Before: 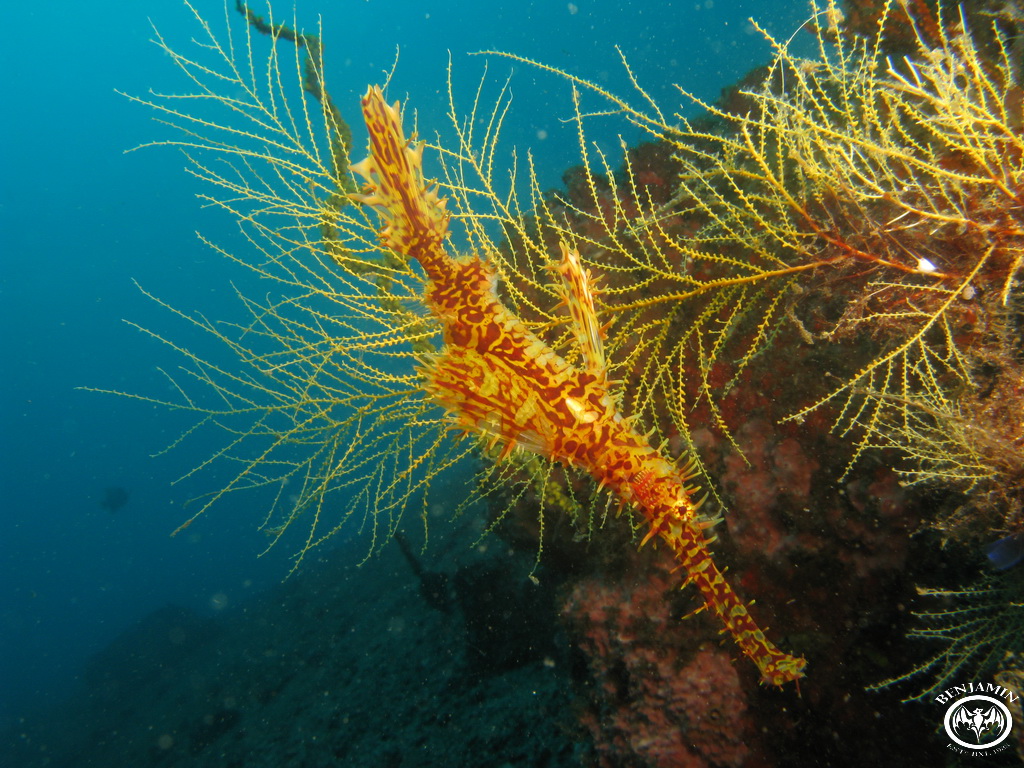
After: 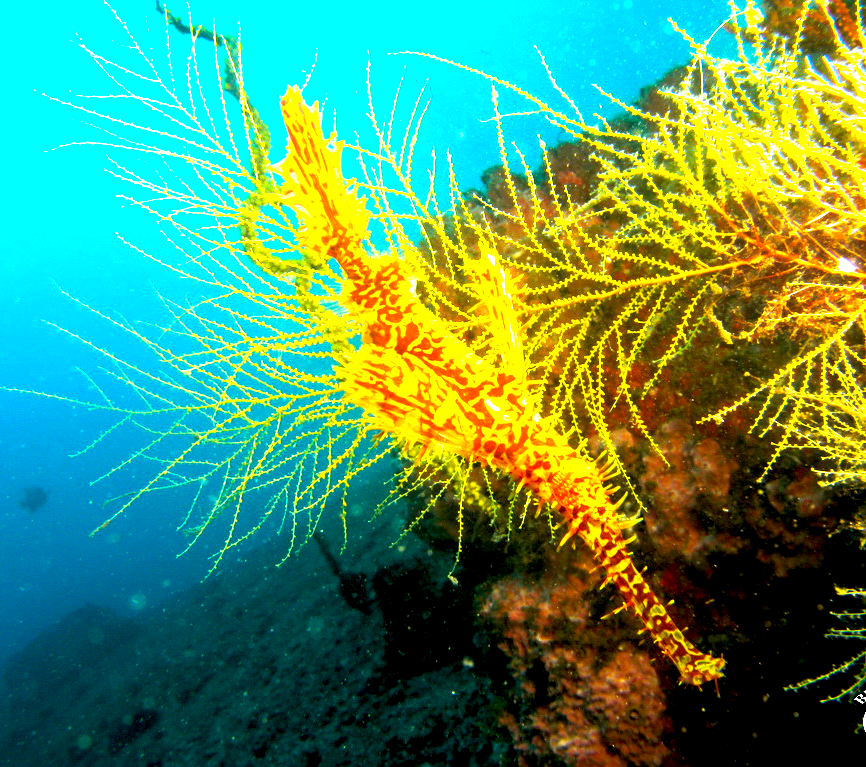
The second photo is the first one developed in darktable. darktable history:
exposure: black level correction 0.01, exposure 1 EV, compensate exposure bias true, compensate highlight preservation false
crop: left 7.984%, right 7.432%
color balance rgb: perceptual saturation grading › global saturation 0.536%, perceptual brilliance grading › global brilliance 19.506%, perceptual brilliance grading › shadows -39.832%, global vibrance 44.878%
